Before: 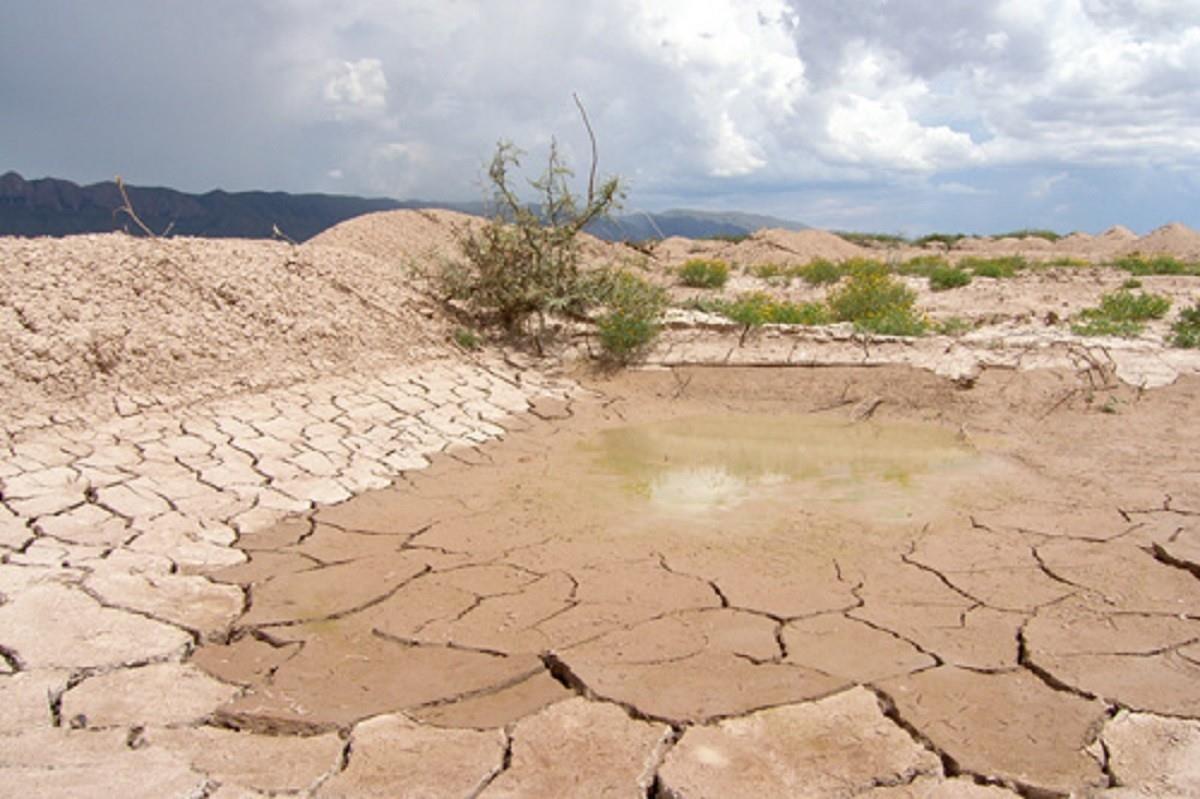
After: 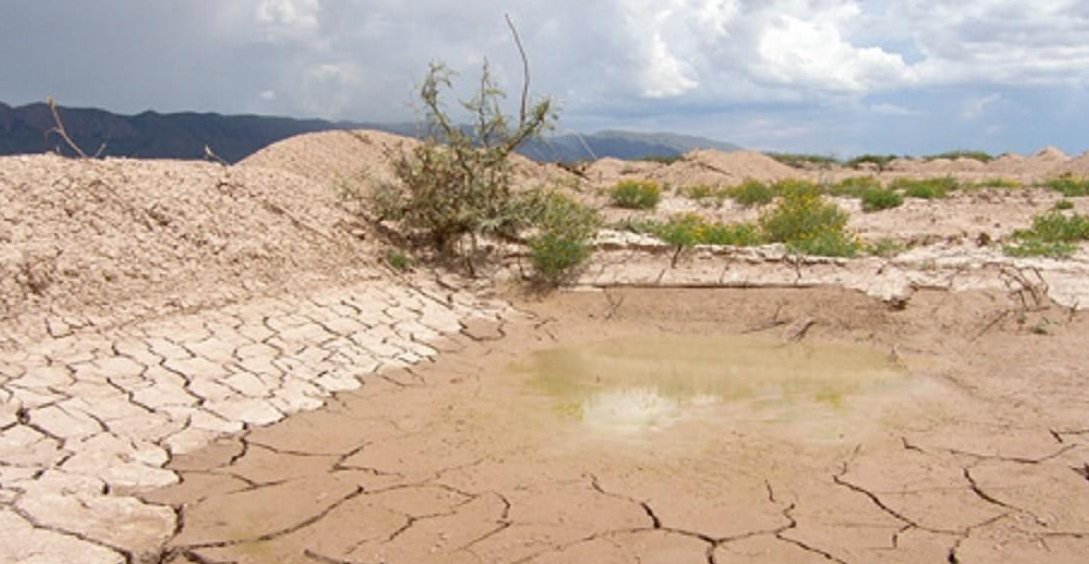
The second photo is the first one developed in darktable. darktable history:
crop: left 5.681%, top 9.951%, right 3.507%, bottom 19.408%
